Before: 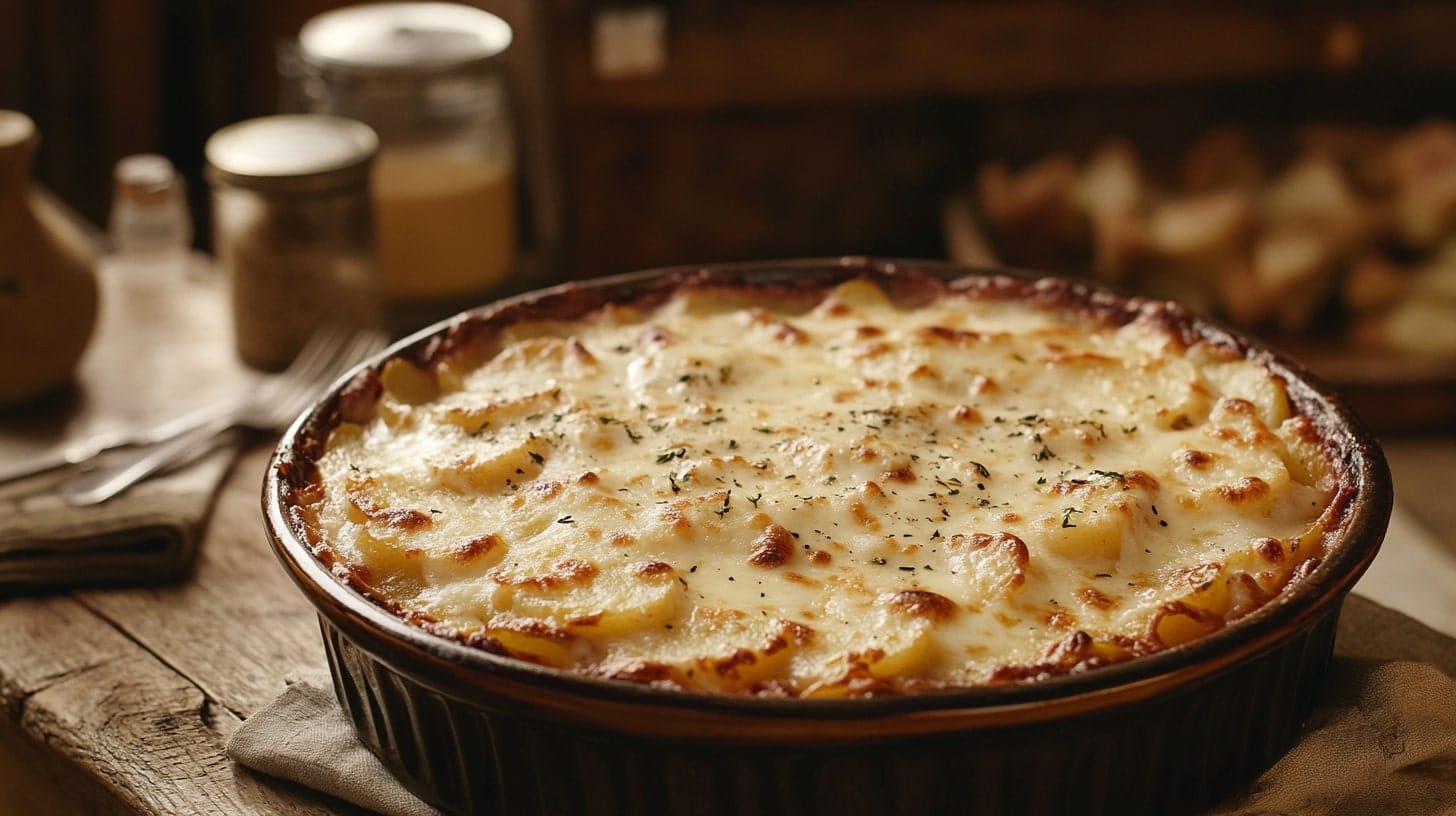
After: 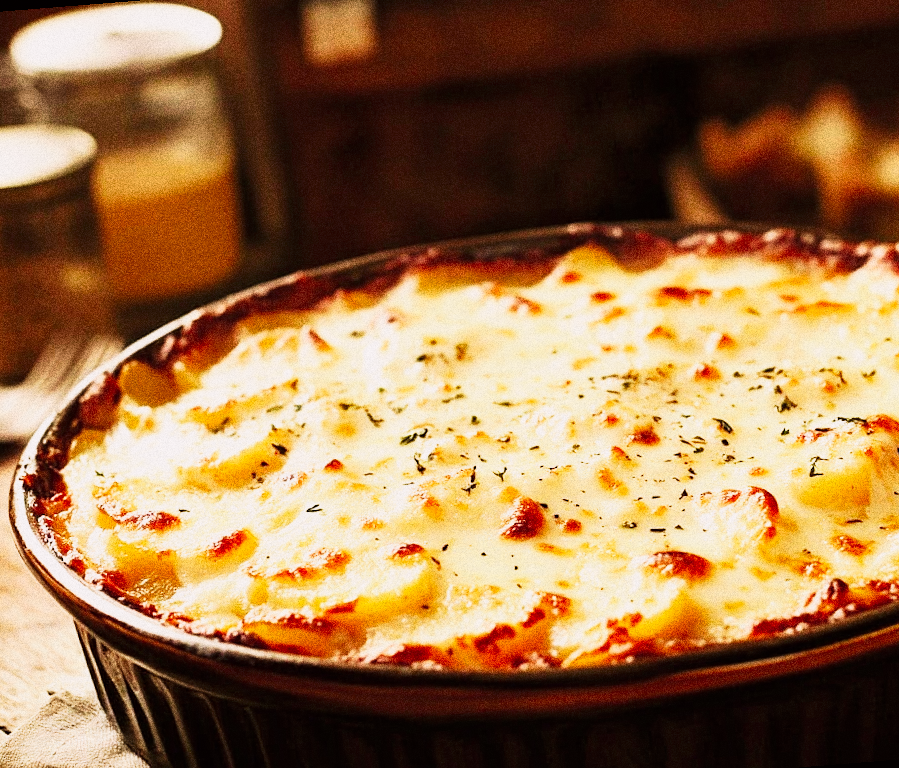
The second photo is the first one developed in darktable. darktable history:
base curve: curves: ch0 [(0, 0) (0.007, 0.004) (0.027, 0.03) (0.046, 0.07) (0.207, 0.54) (0.442, 0.872) (0.673, 0.972) (1, 1)], preserve colors none
crop and rotate: left 15.546%, right 17.787%
grain: coarseness 10.62 ISO, strength 55.56%
velvia: on, module defaults
tone curve: curves: ch0 [(0.013, 0) (0.061, 0.068) (0.239, 0.256) (0.502, 0.505) (0.683, 0.676) (0.761, 0.773) (0.858, 0.858) (0.987, 0.945)]; ch1 [(0, 0) (0.172, 0.123) (0.304, 0.267) (0.414, 0.395) (0.472, 0.473) (0.502, 0.508) (0.521, 0.528) (0.583, 0.595) (0.654, 0.673) (0.728, 0.761) (1, 1)]; ch2 [(0, 0) (0.411, 0.424) (0.485, 0.476) (0.502, 0.502) (0.553, 0.557) (0.57, 0.576) (1, 1)], color space Lab, independent channels, preserve colors none
rotate and perspective: rotation -4.57°, crop left 0.054, crop right 0.944, crop top 0.087, crop bottom 0.914
